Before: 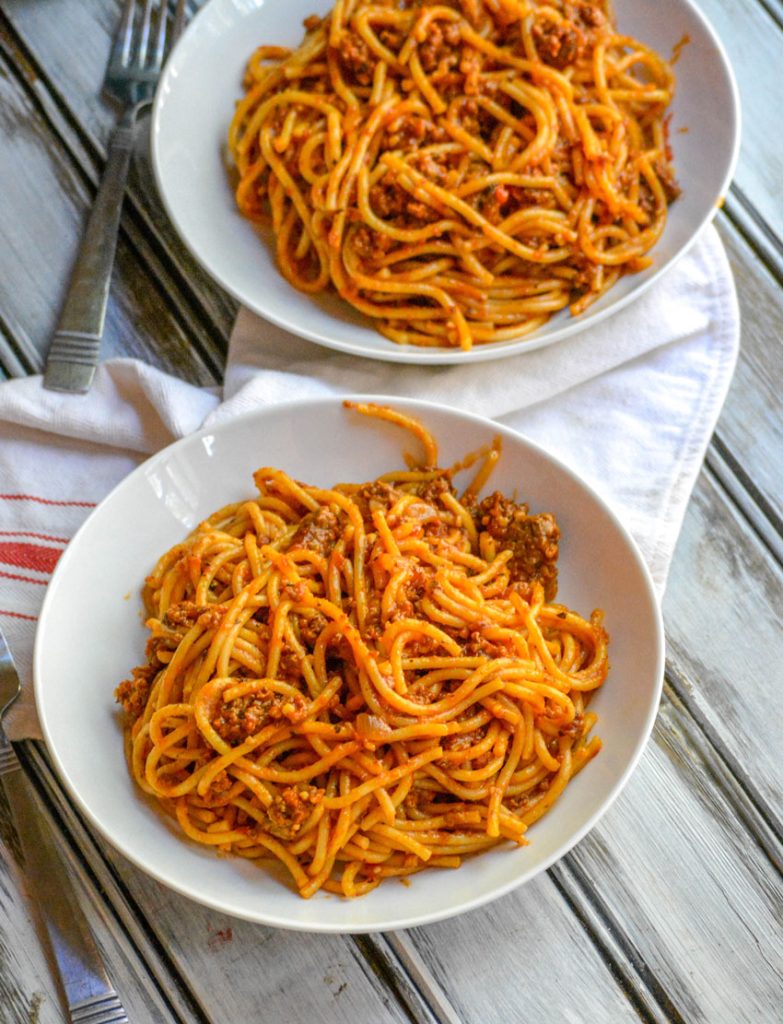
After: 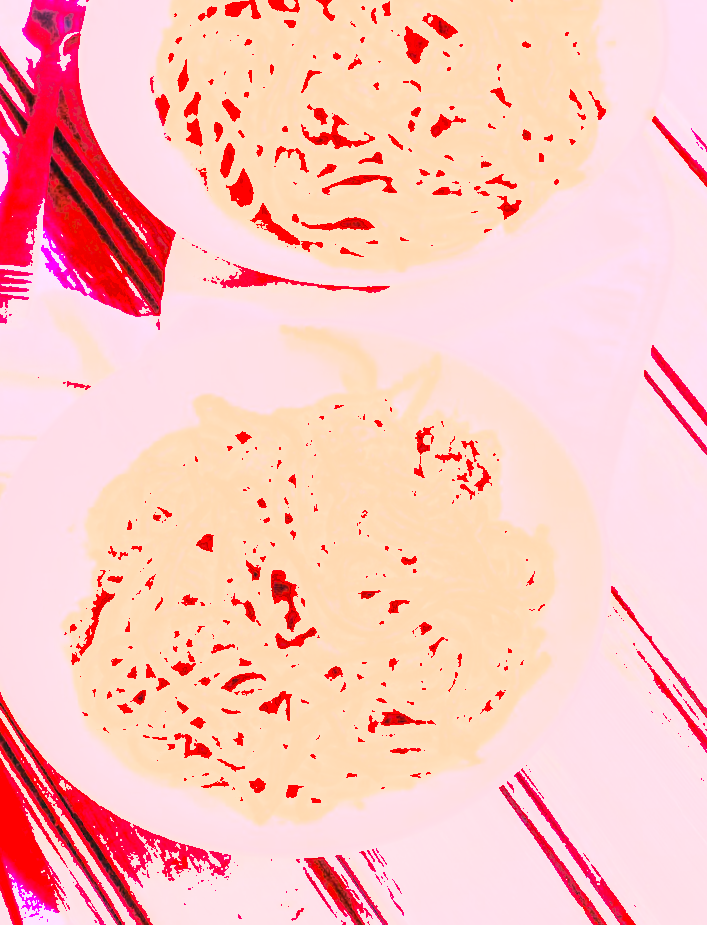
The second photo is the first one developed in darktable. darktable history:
white balance: red 4.26, blue 1.802
contrast brightness saturation: contrast 0.2, brightness 0.16, saturation 0.22
local contrast: detail 110%
shadows and highlights: shadows -19.91, highlights -73.15
crop and rotate: angle 1.96°, left 5.673%, top 5.673%
